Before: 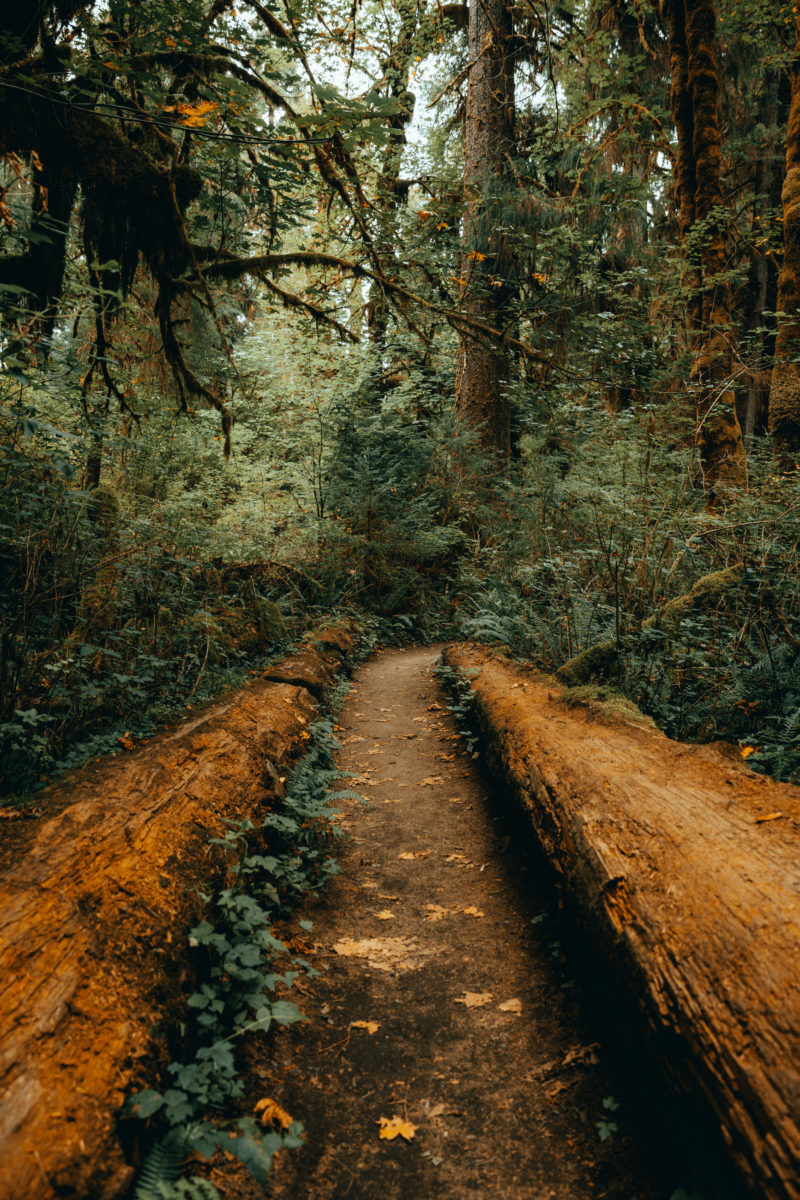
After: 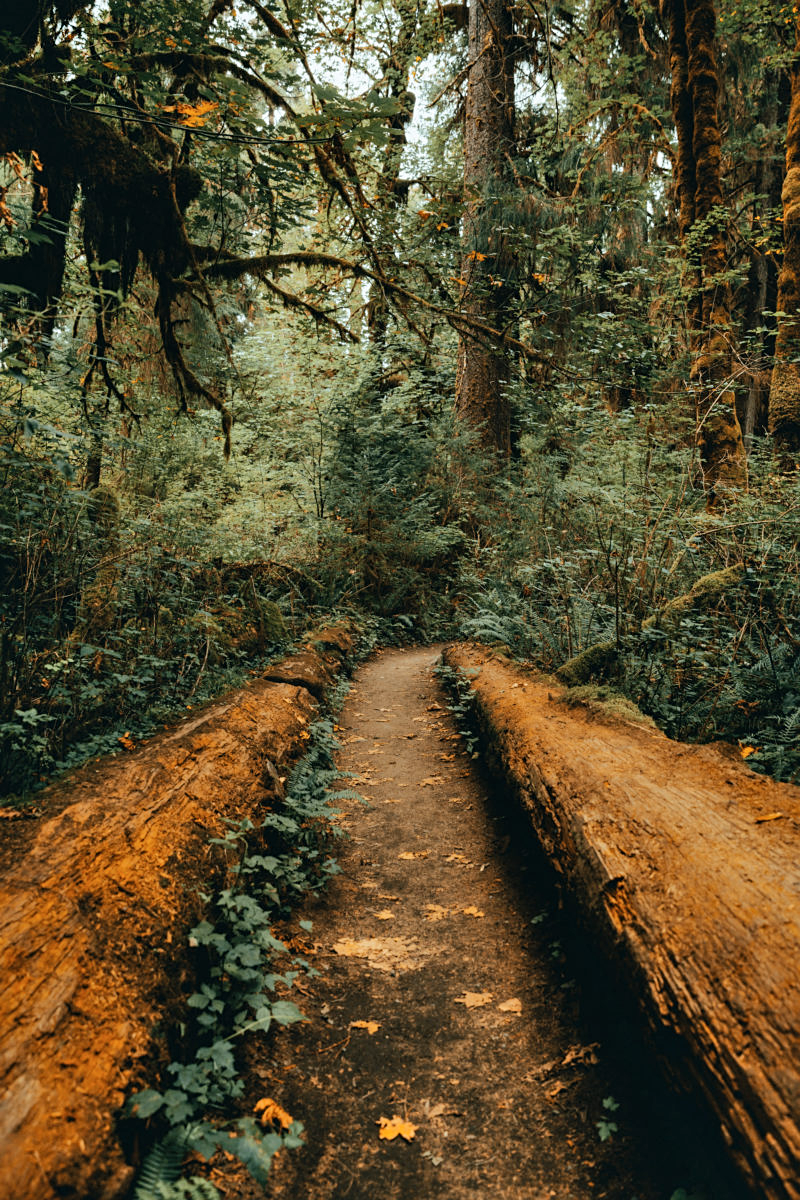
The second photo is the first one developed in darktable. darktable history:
exposure: compensate highlight preservation false
shadows and highlights: soften with gaussian
sharpen: amount 0.205
